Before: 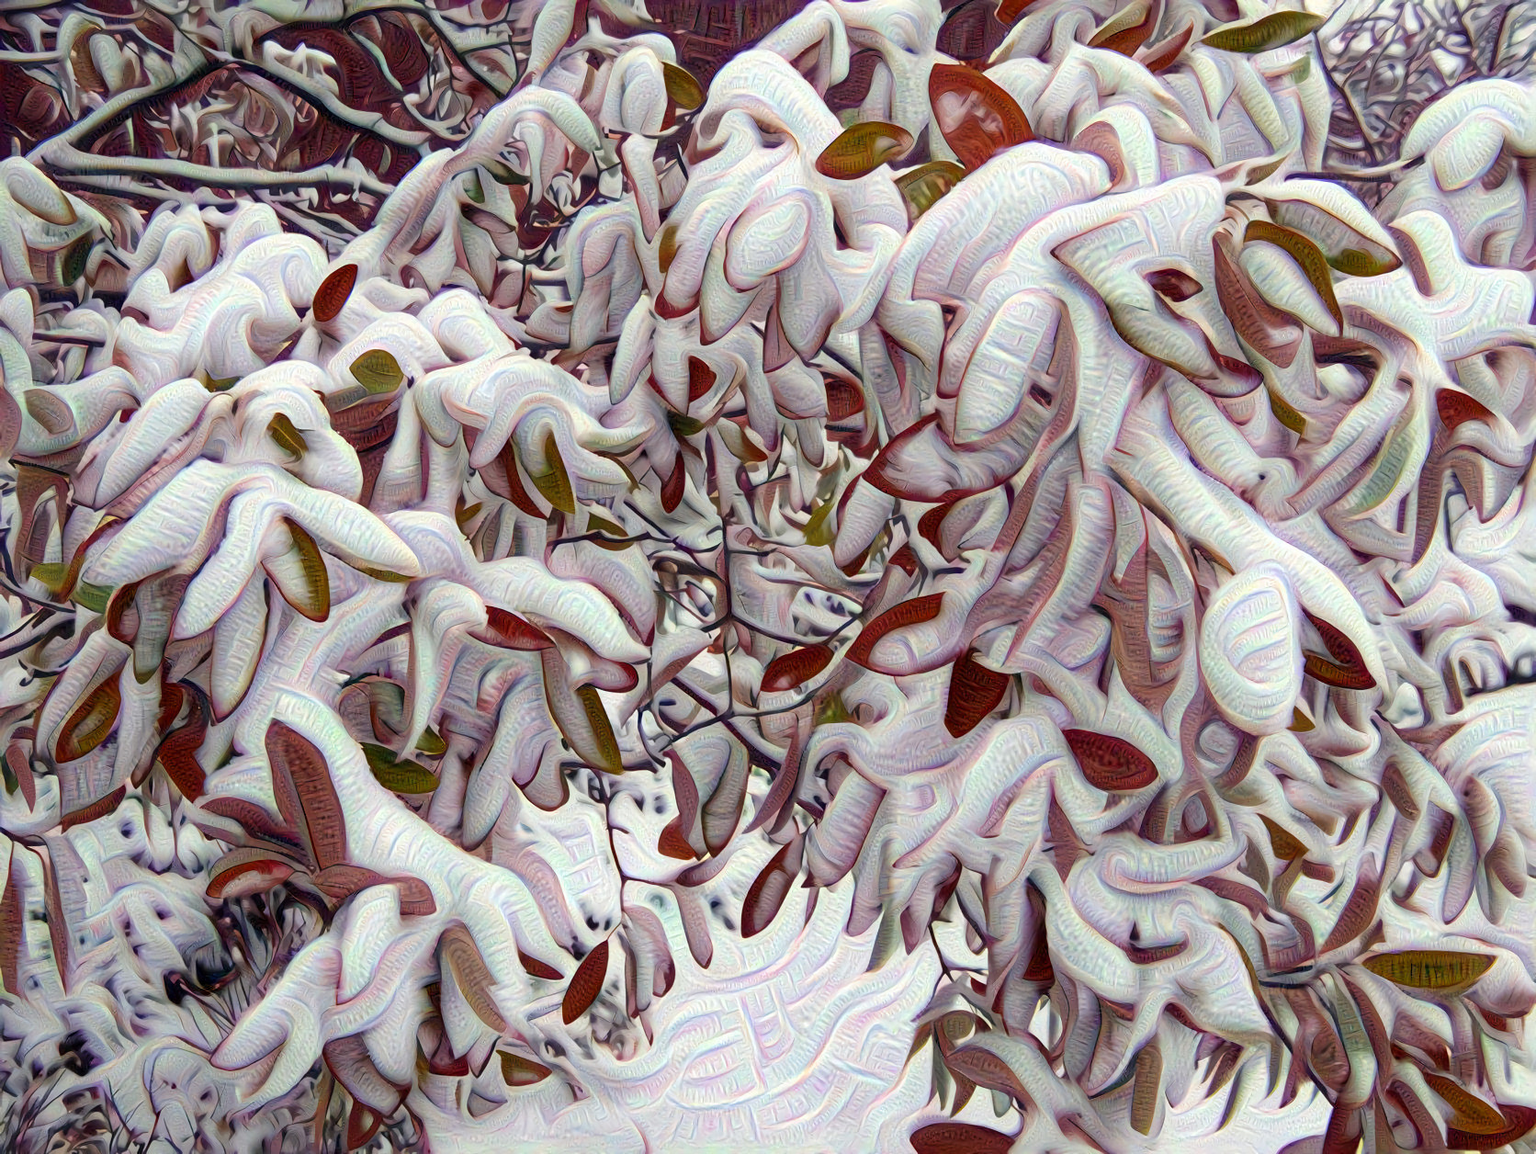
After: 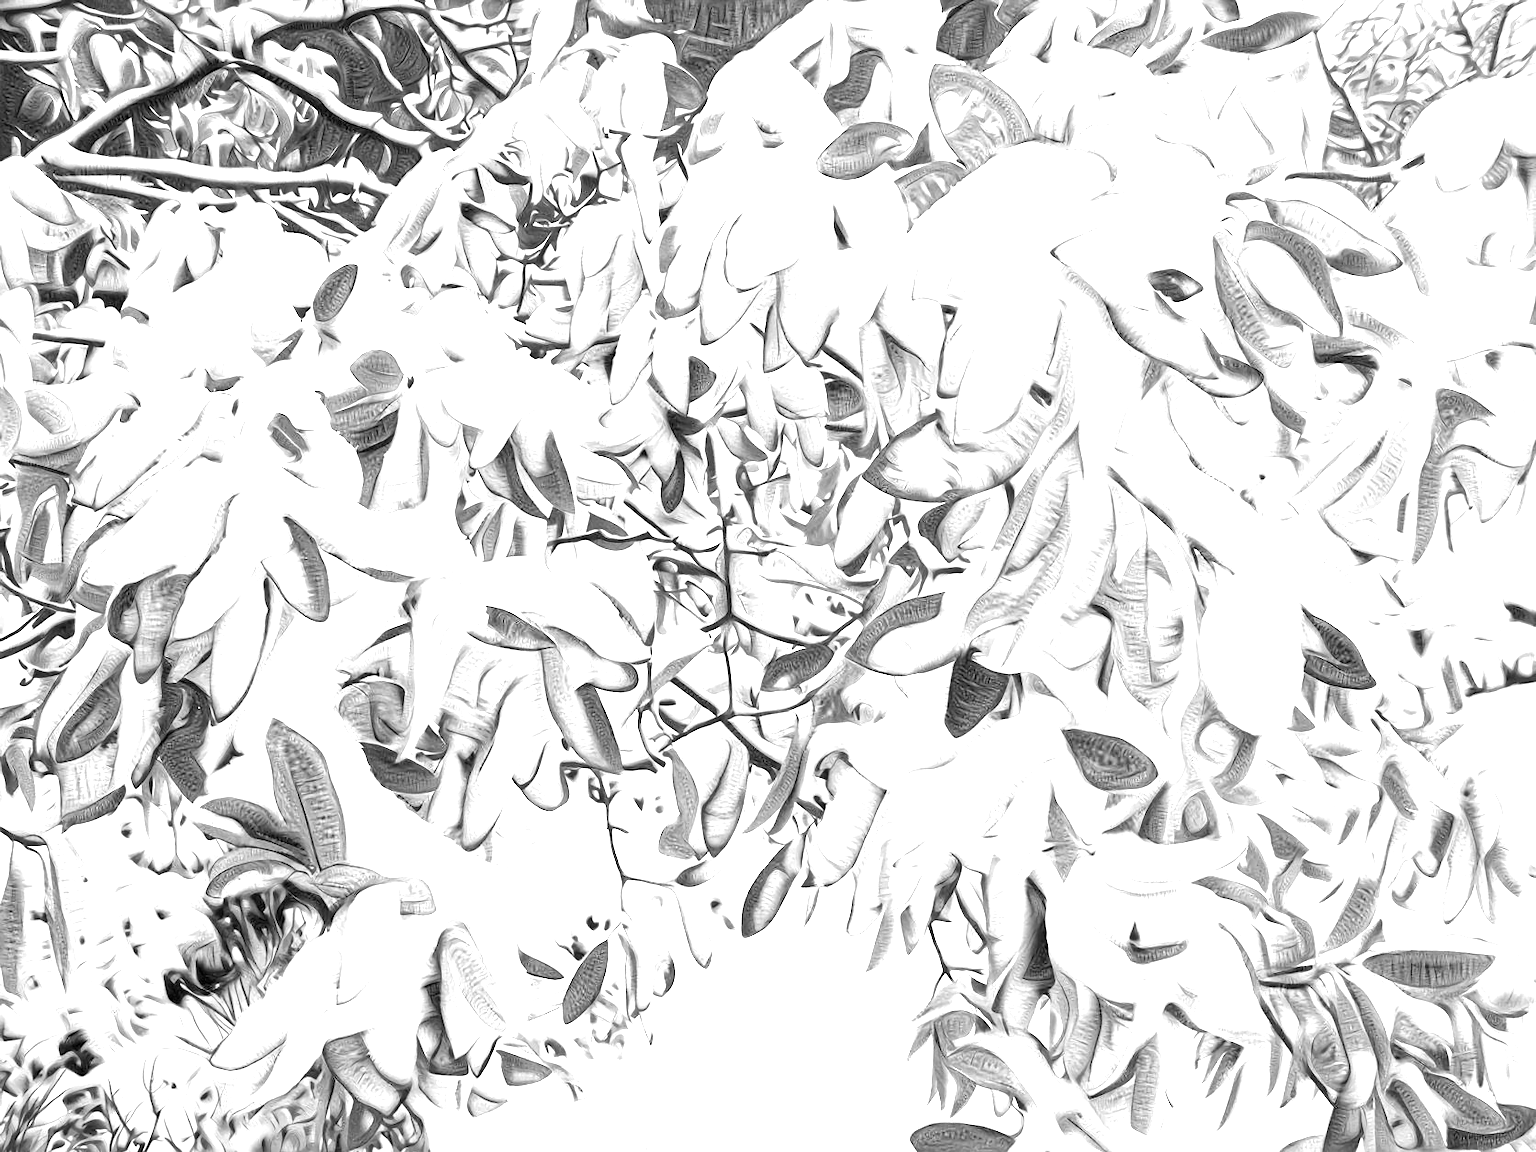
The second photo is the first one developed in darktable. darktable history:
color zones: curves: ch0 [(0.004, 0.588) (0.116, 0.636) (0.259, 0.476) (0.423, 0.464) (0.75, 0.5)]; ch1 [(0, 0) (0.143, 0) (0.286, 0) (0.429, 0) (0.571, 0) (0.714, 0) (0.857, 0)]
exposure: exposure 1.996 EV, compensate highlight preservation false
crop: bottom 0.07%
